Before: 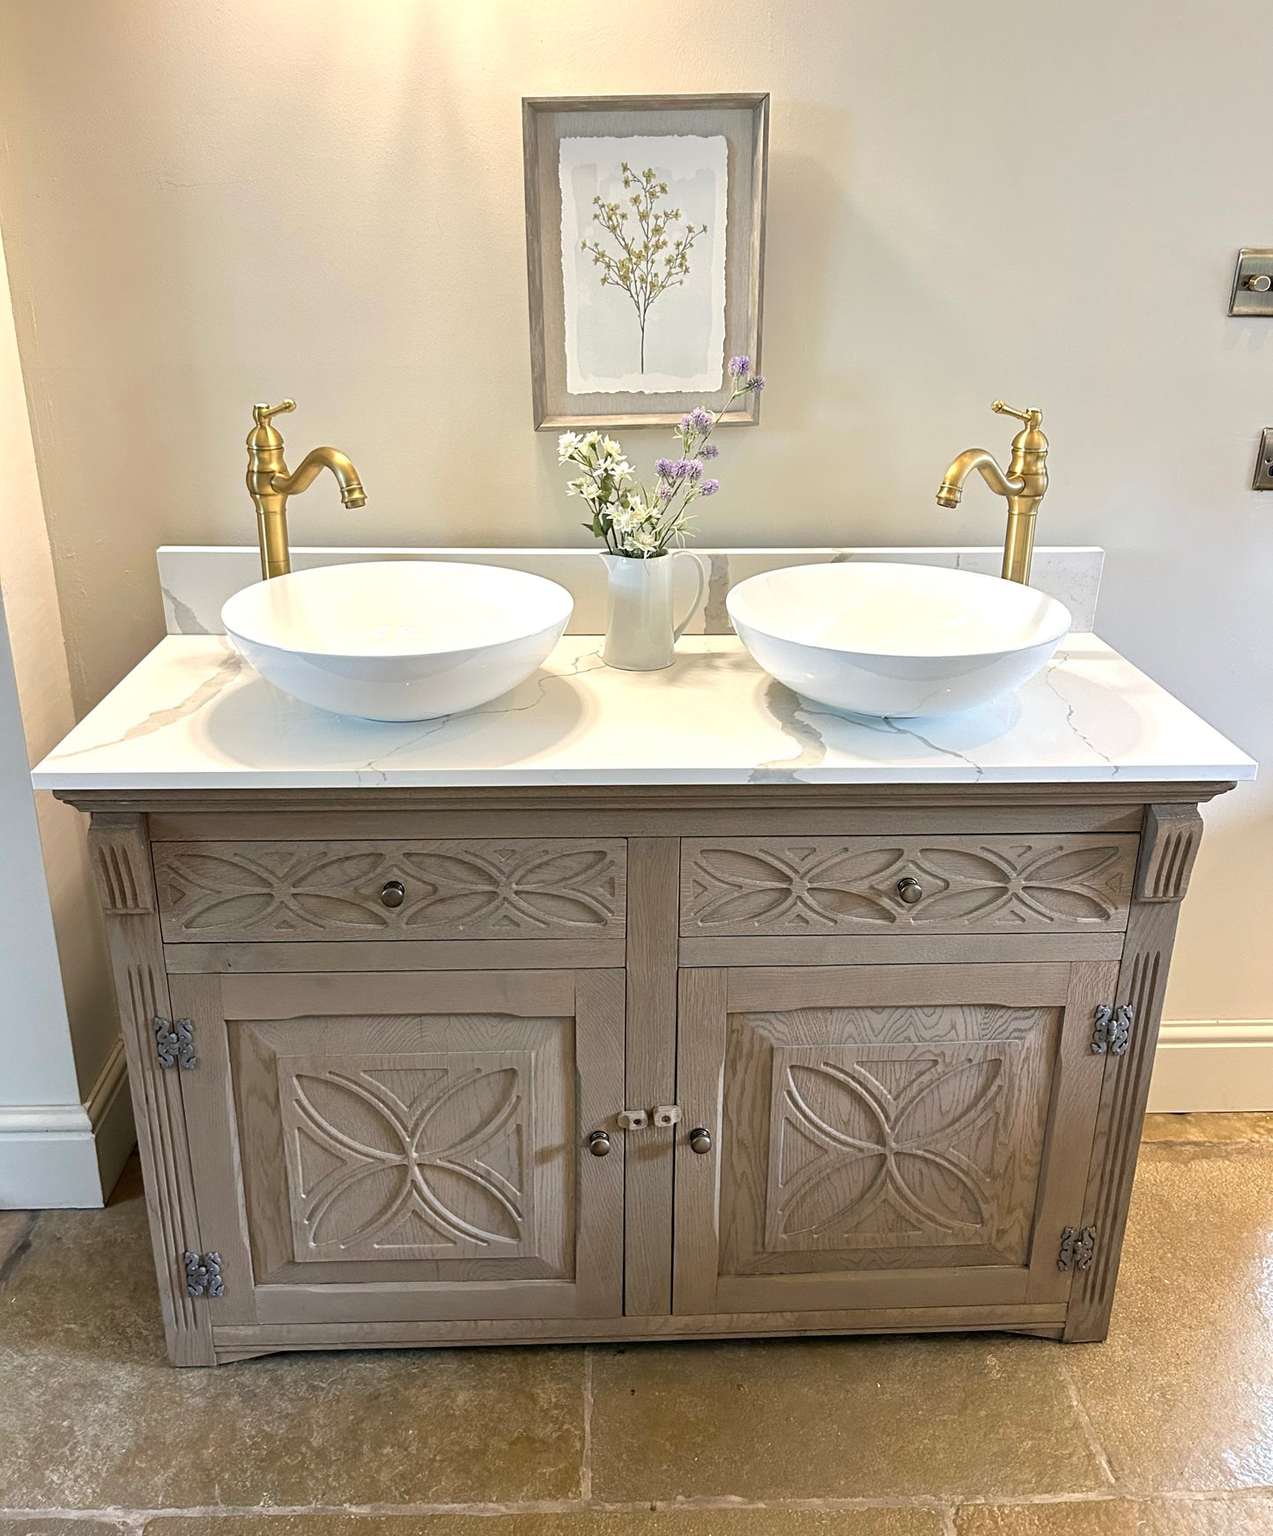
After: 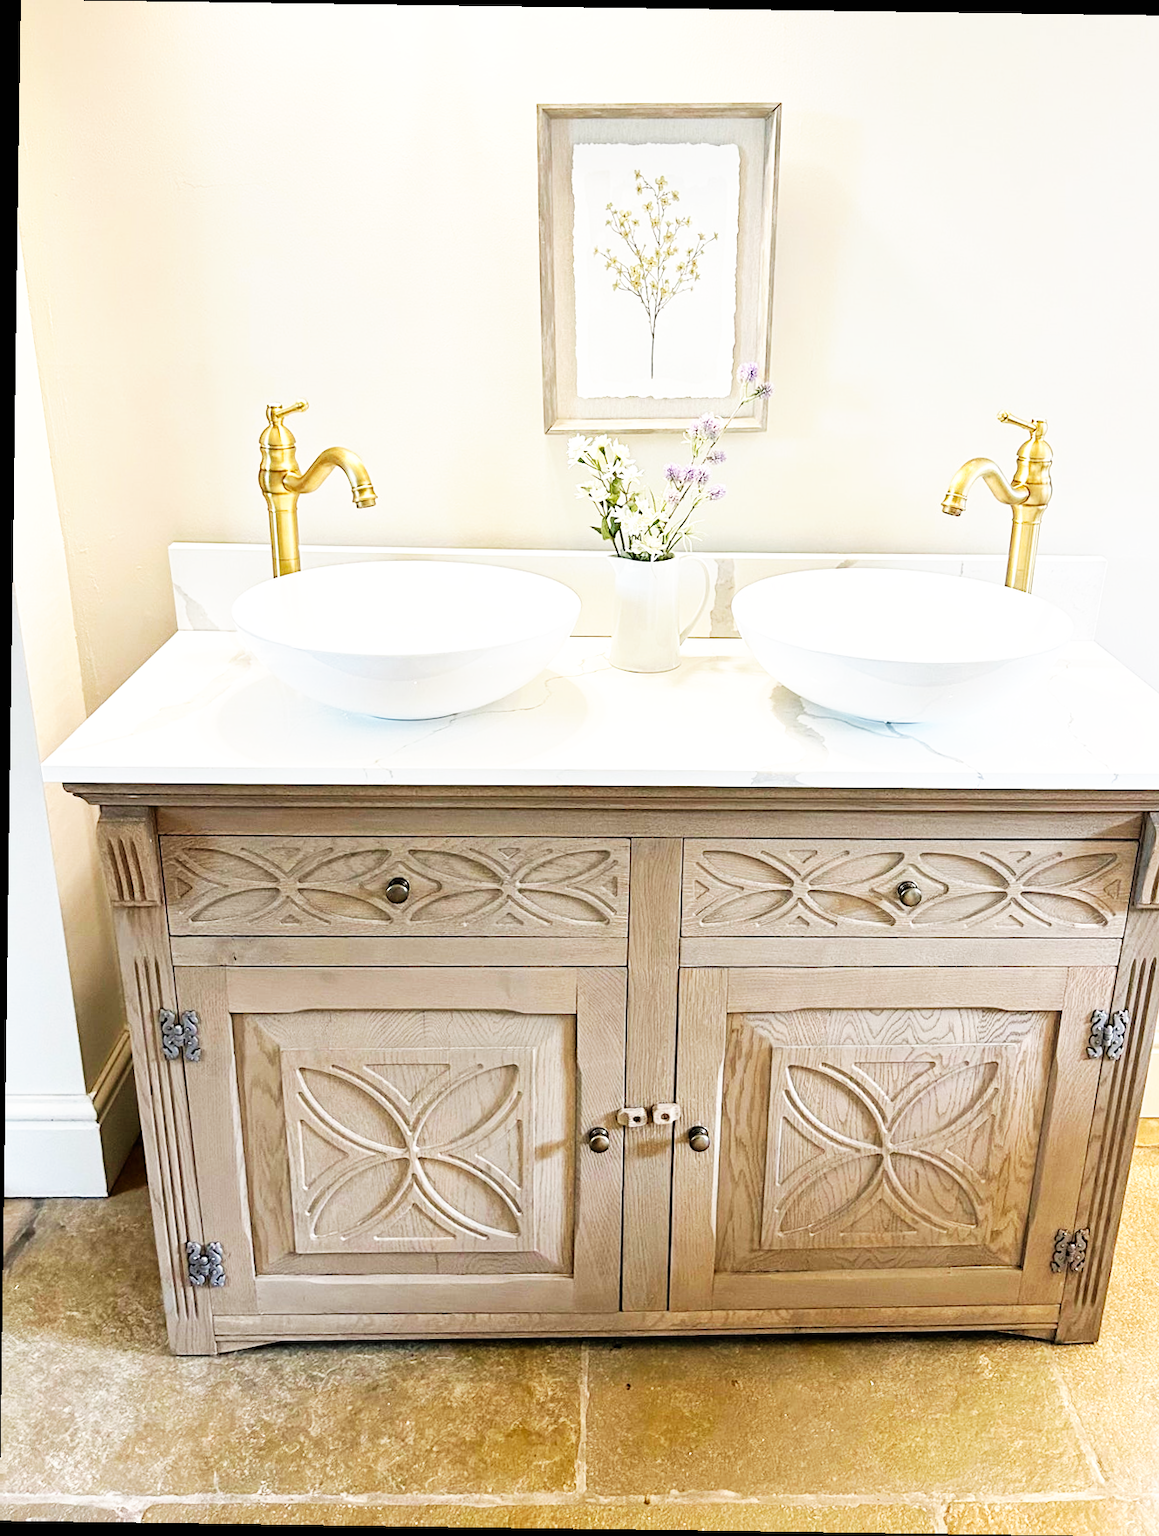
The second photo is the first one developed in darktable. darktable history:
crop: right 9.509%, bottom 0.031%
base curve: curves: ch0 [(0, 0) (0.007, 0.004) (0.027, 0.03) (0.046, 0.07) (0.207, 0.54) (0.442, 0.872) (0.673, 0.972) (1, 1)], preserve colors none
rotate and perspective: rotation 0.8°, automatic cropping off
